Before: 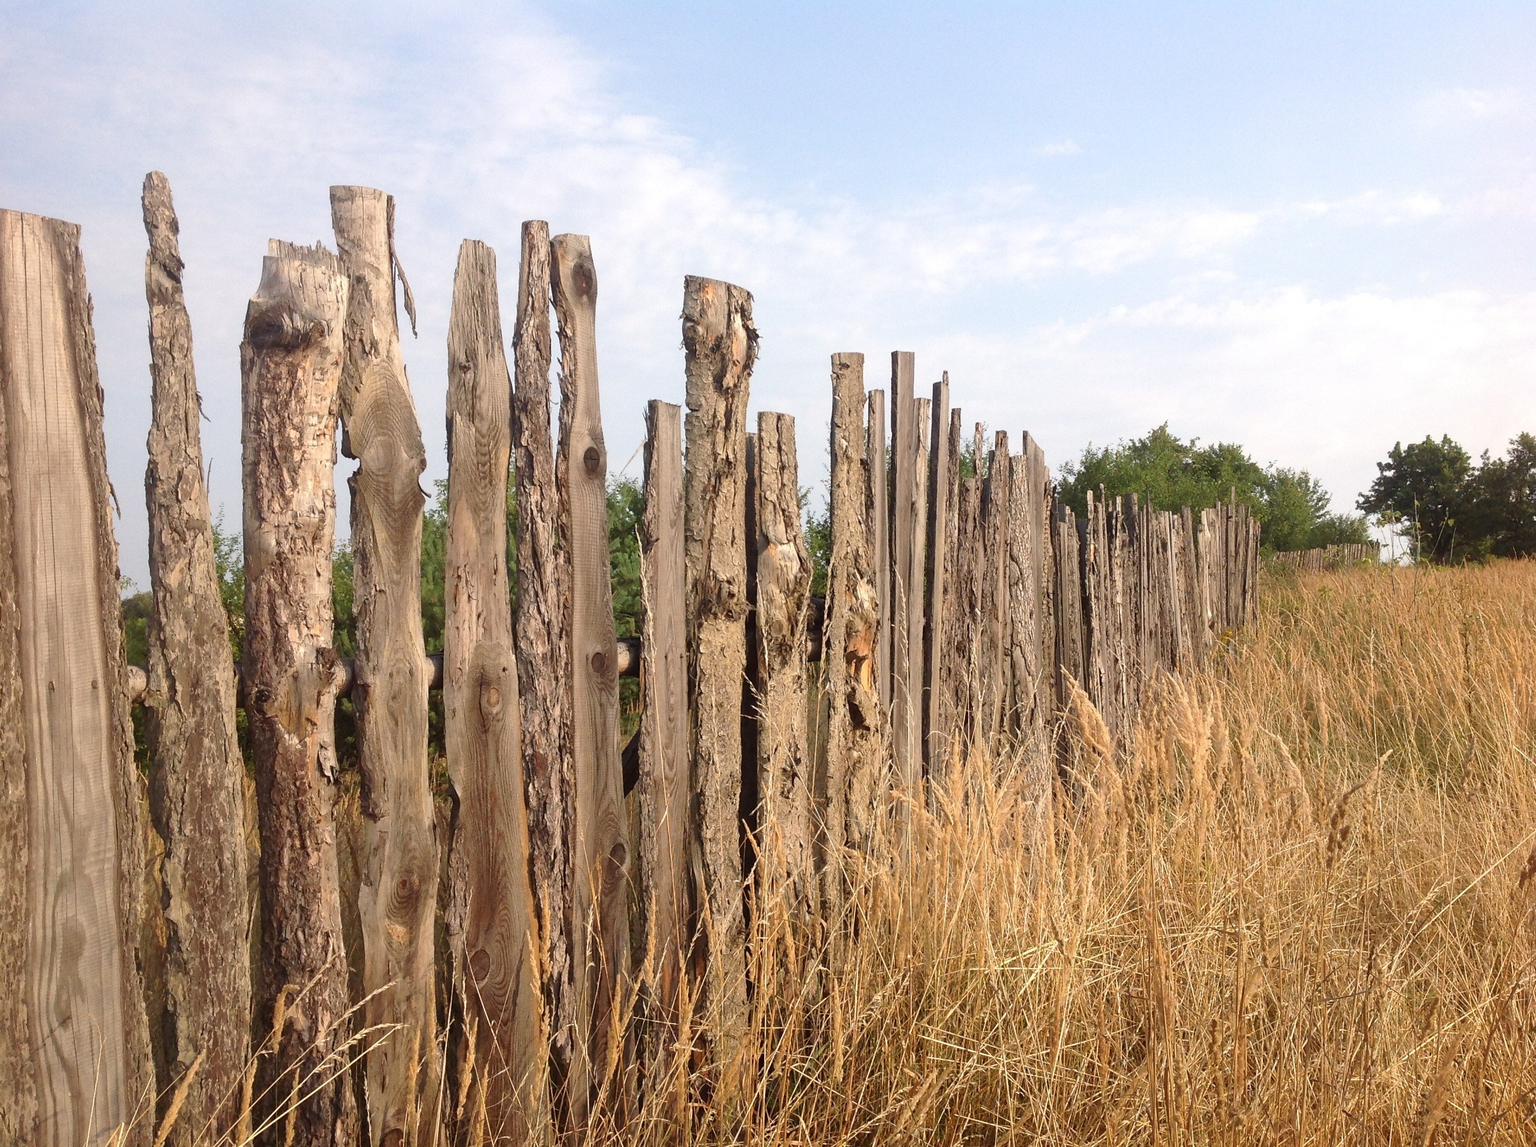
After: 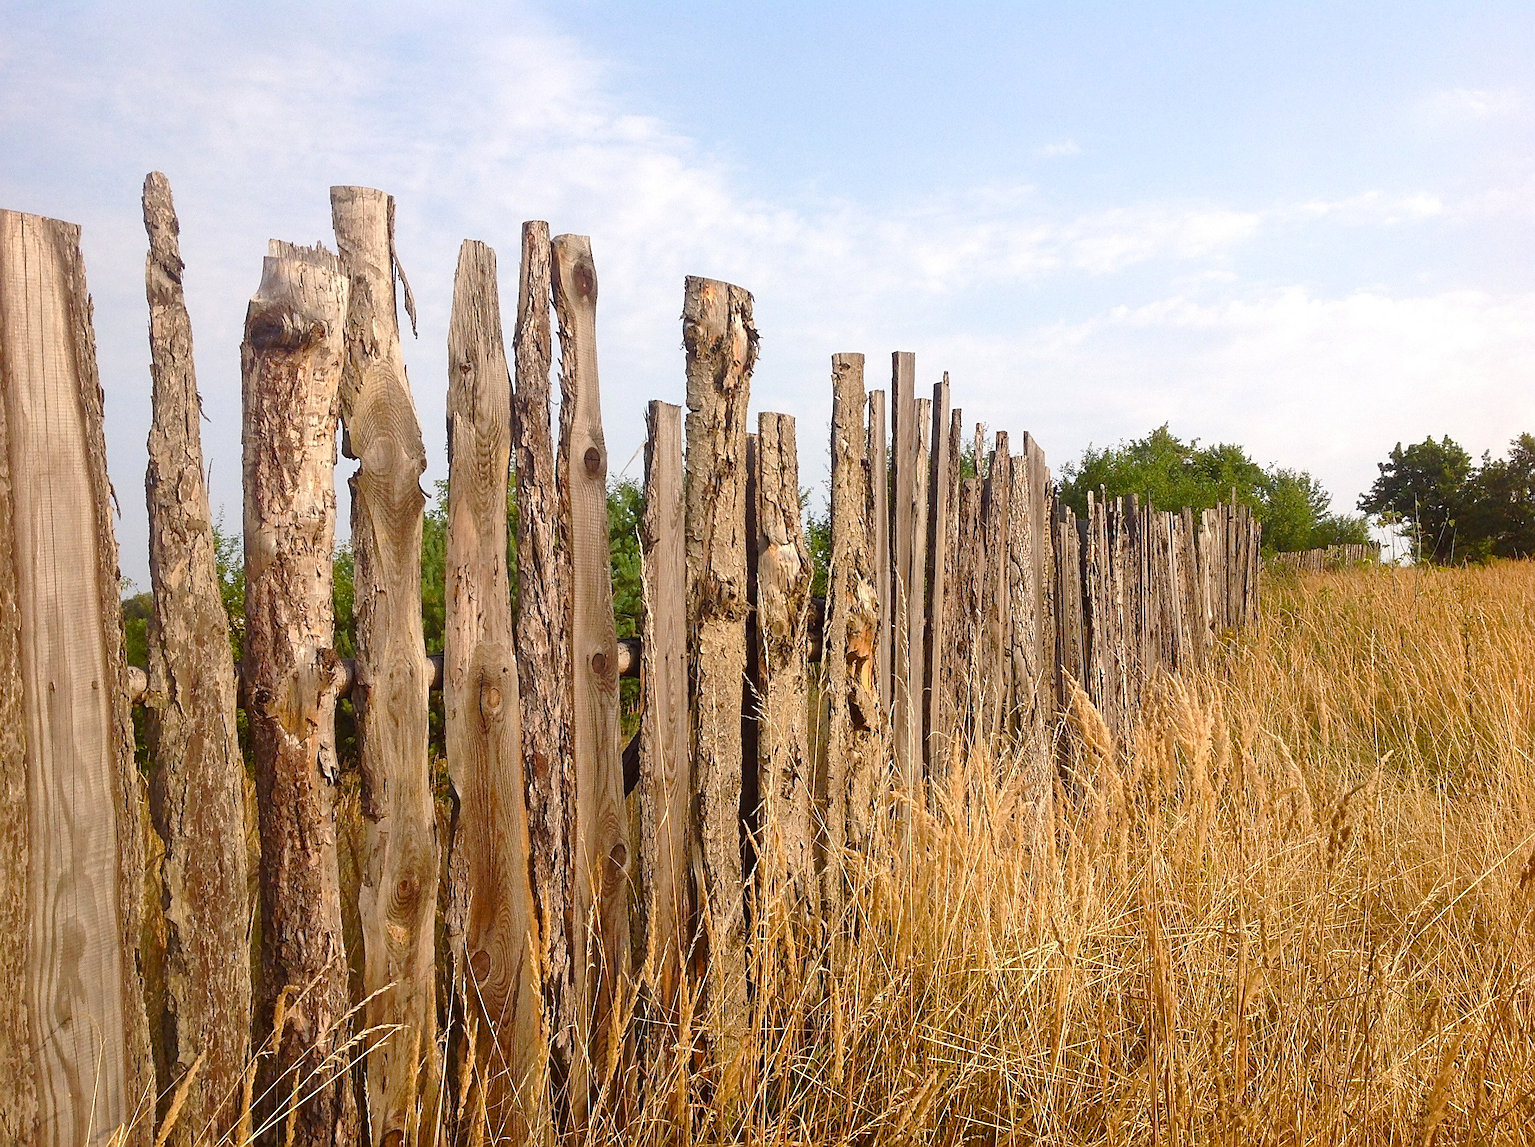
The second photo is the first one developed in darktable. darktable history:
color balance rgb: perceptual saturation grading › global saturation 20%, perceptual saturation grading › highlights -14.24%, perceptual saturation grading › shadows 50.146%
sharpen: on, module defaults
